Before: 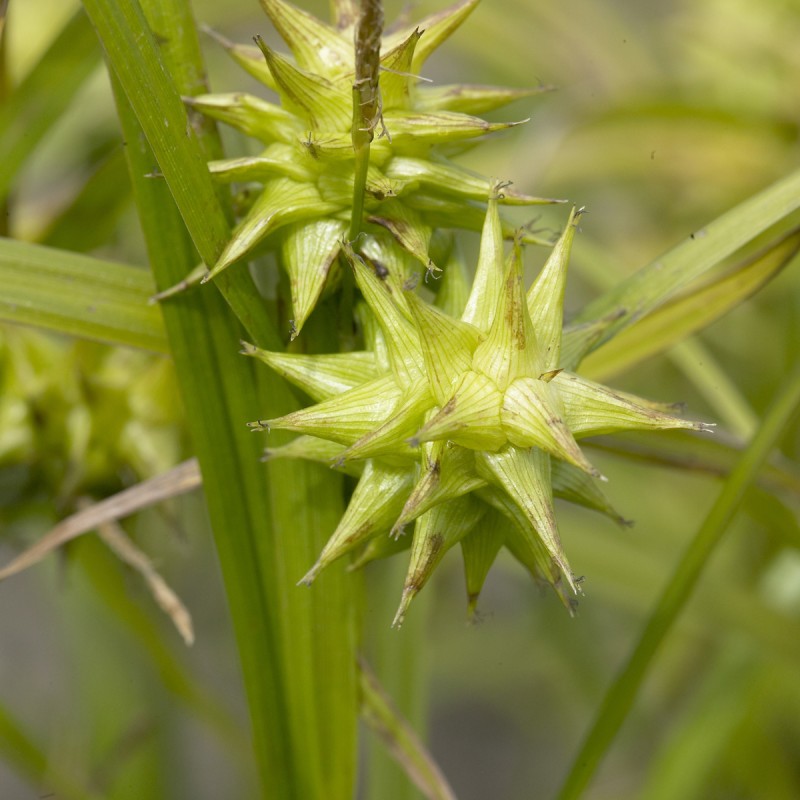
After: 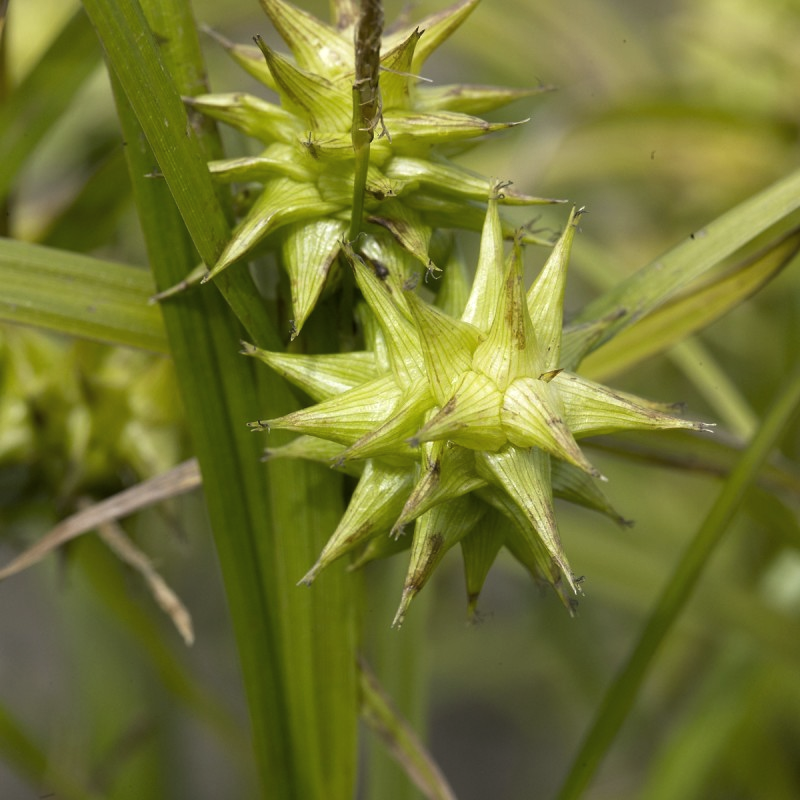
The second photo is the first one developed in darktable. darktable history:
levels: levels [0.029, 0.545, 0.971]
